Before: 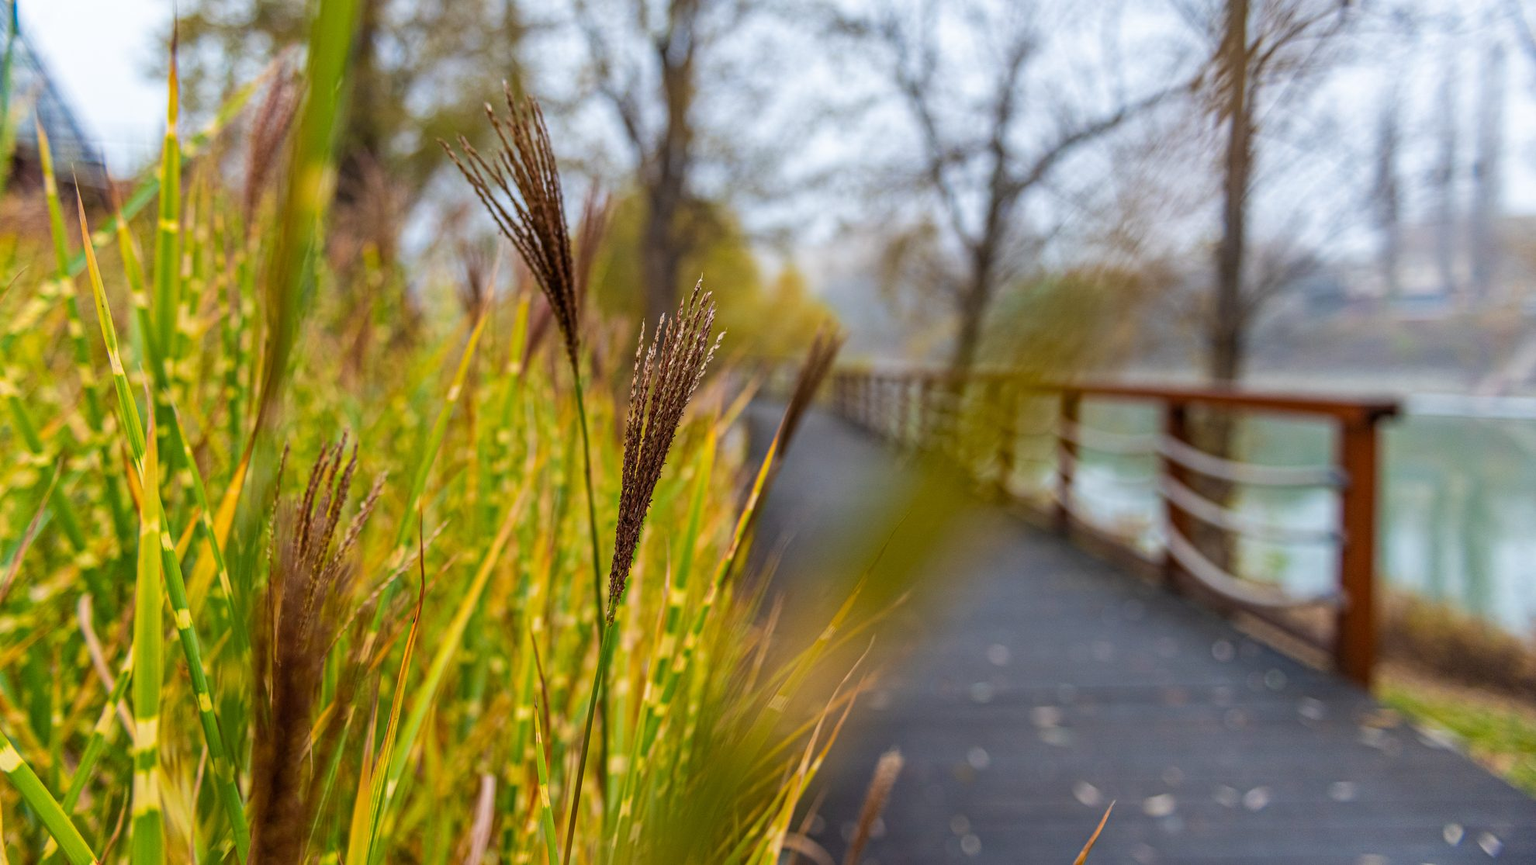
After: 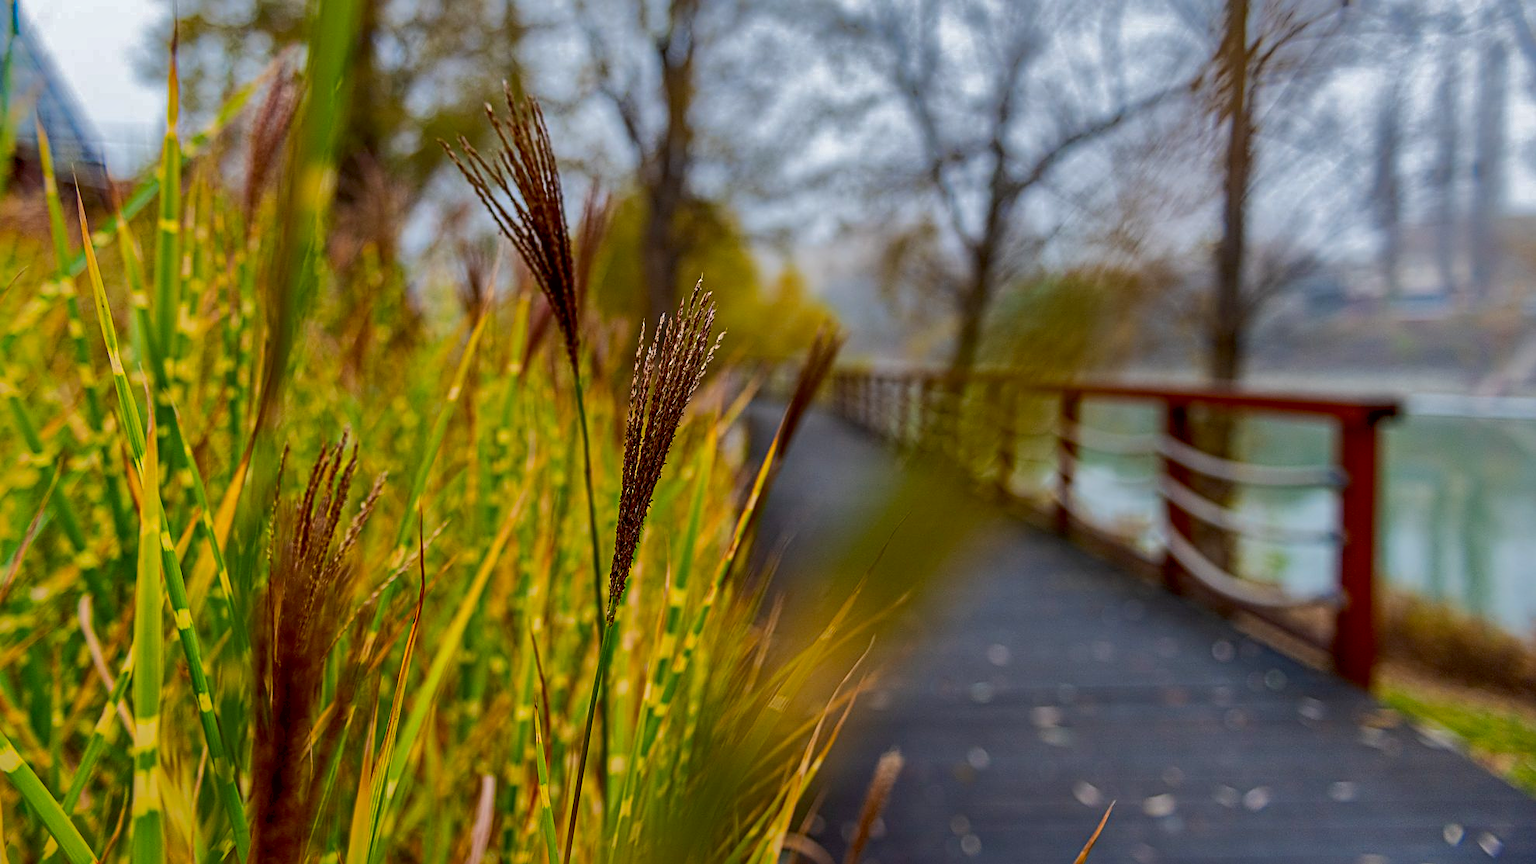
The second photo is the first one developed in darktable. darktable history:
sharpen: on, module defaults
contrast brightness saturation: contrast 0.066, brightness -0.151, saturation 0.113
shadows and highlights: shadows 39.18, highlights -74.19, highlights color adjustment 41.86%
exposure: black level correction 0.011, compensate highlight preservation false
